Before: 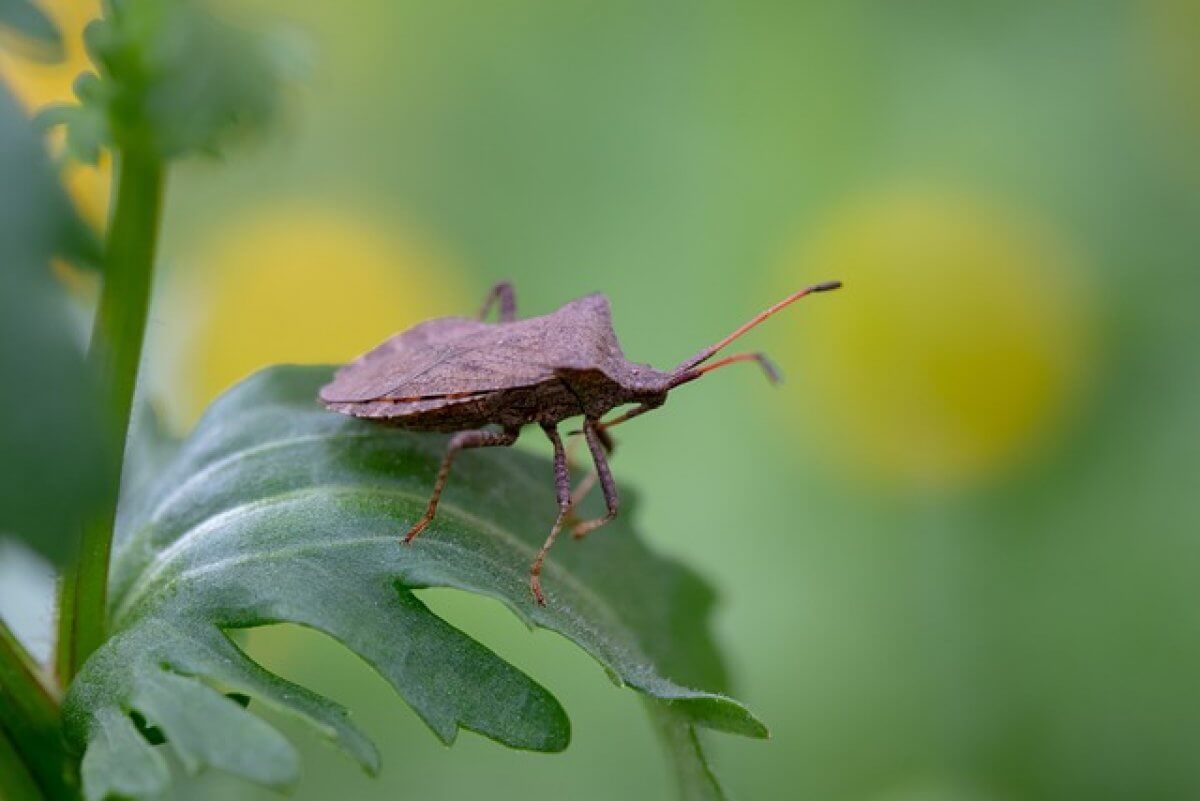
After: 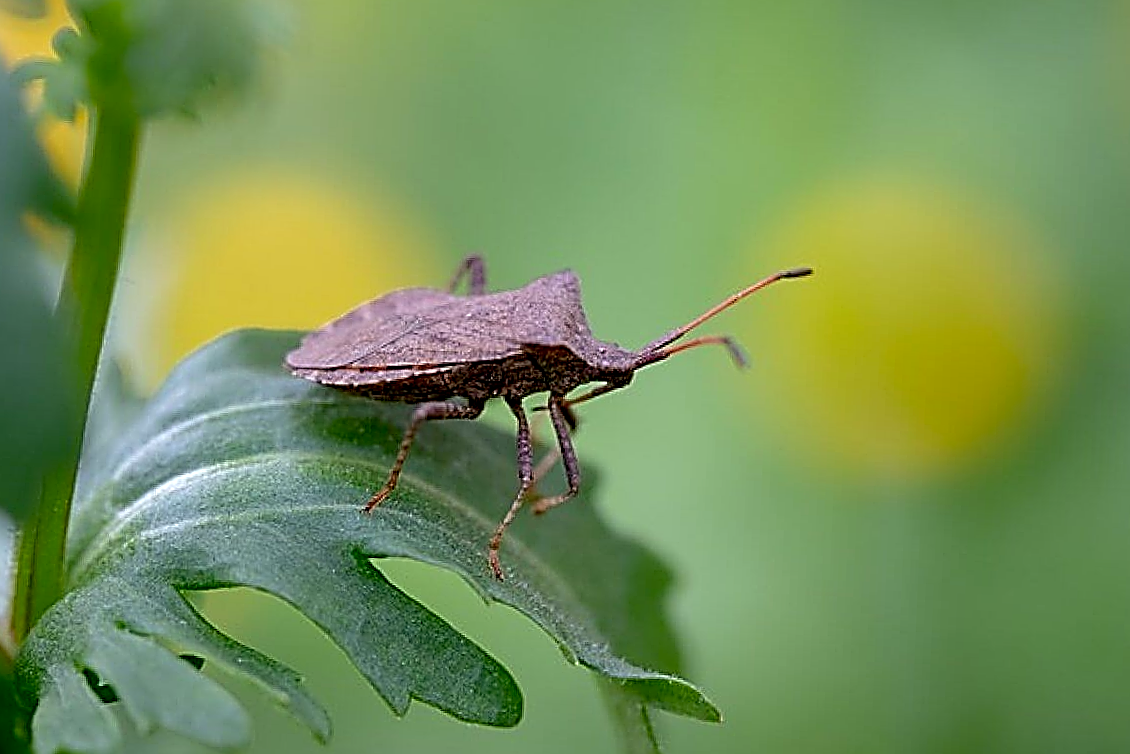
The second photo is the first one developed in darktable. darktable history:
sharpen: amount 1.992
crop and rotate: angle -2.38°
exposure: black level correction 0.007, exposure 0.157 EV, compensate exposure bias true, compensate highlight preservation false
